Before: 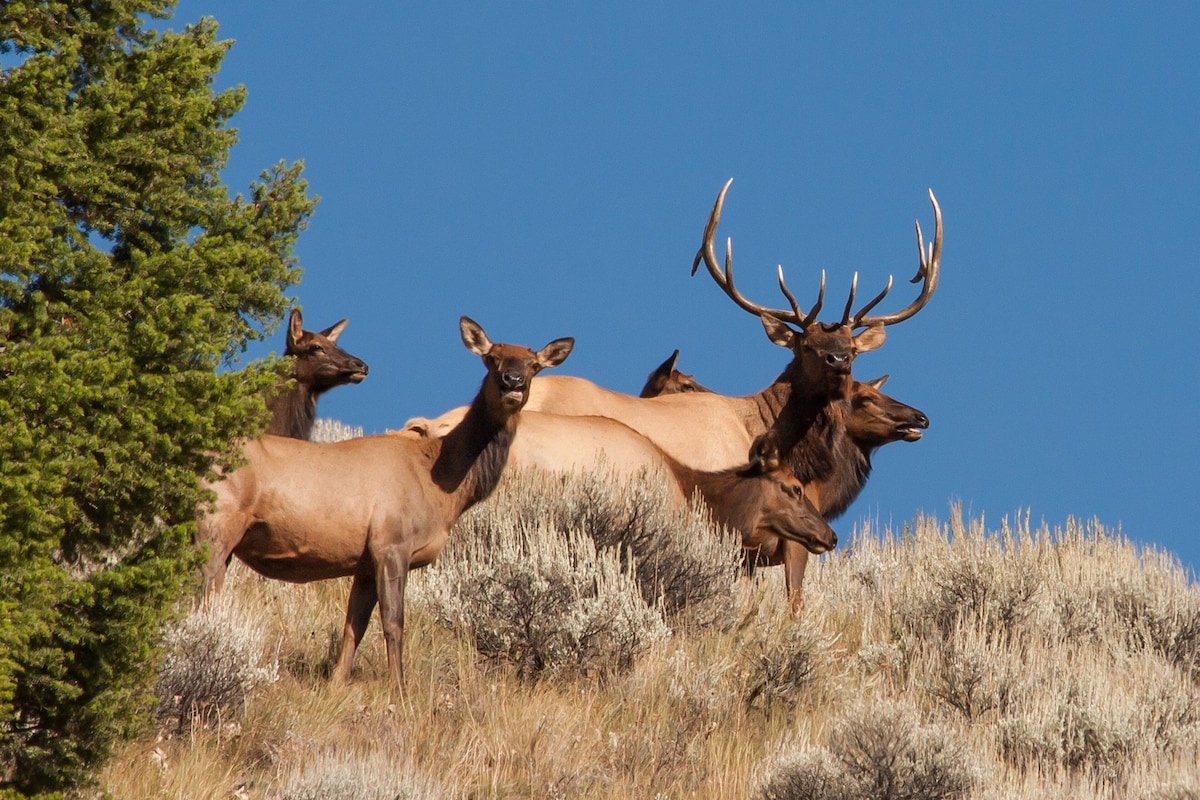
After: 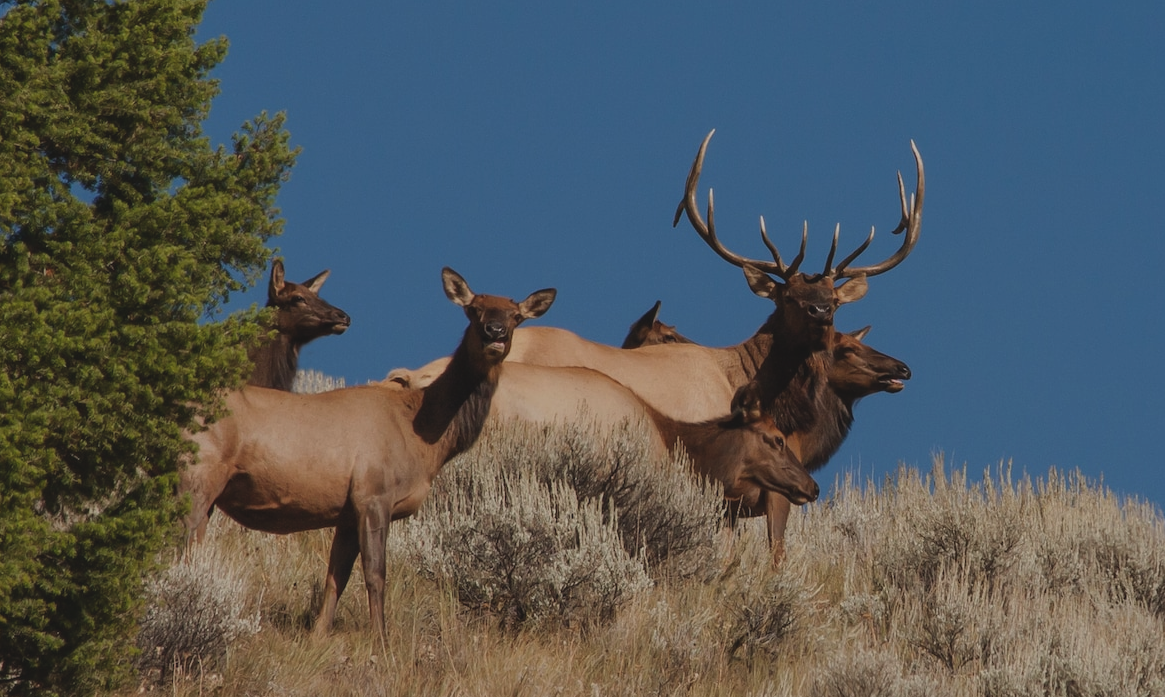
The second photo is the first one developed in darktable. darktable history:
exposure: black level correction -0.016, exposure -1.018 EV, compensate highlight preservation false
color balance: mode lift, gamma, gain (sRGB)
crop: left 1.507%, top 6.147%, right 1.379%, bottom 6.637%
